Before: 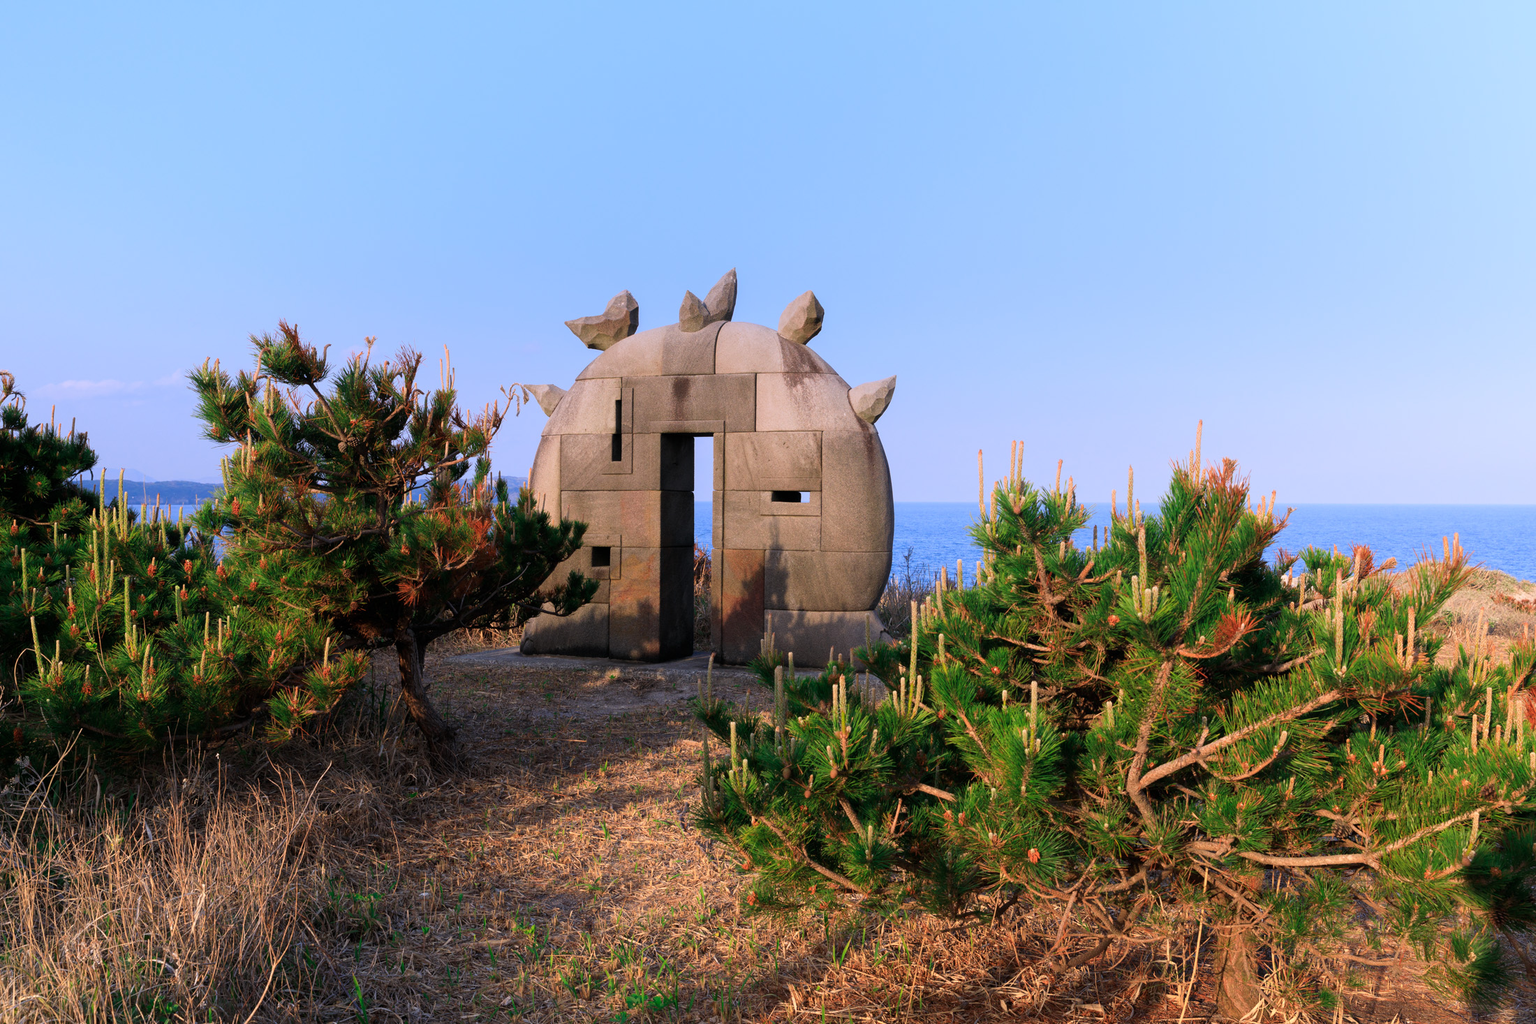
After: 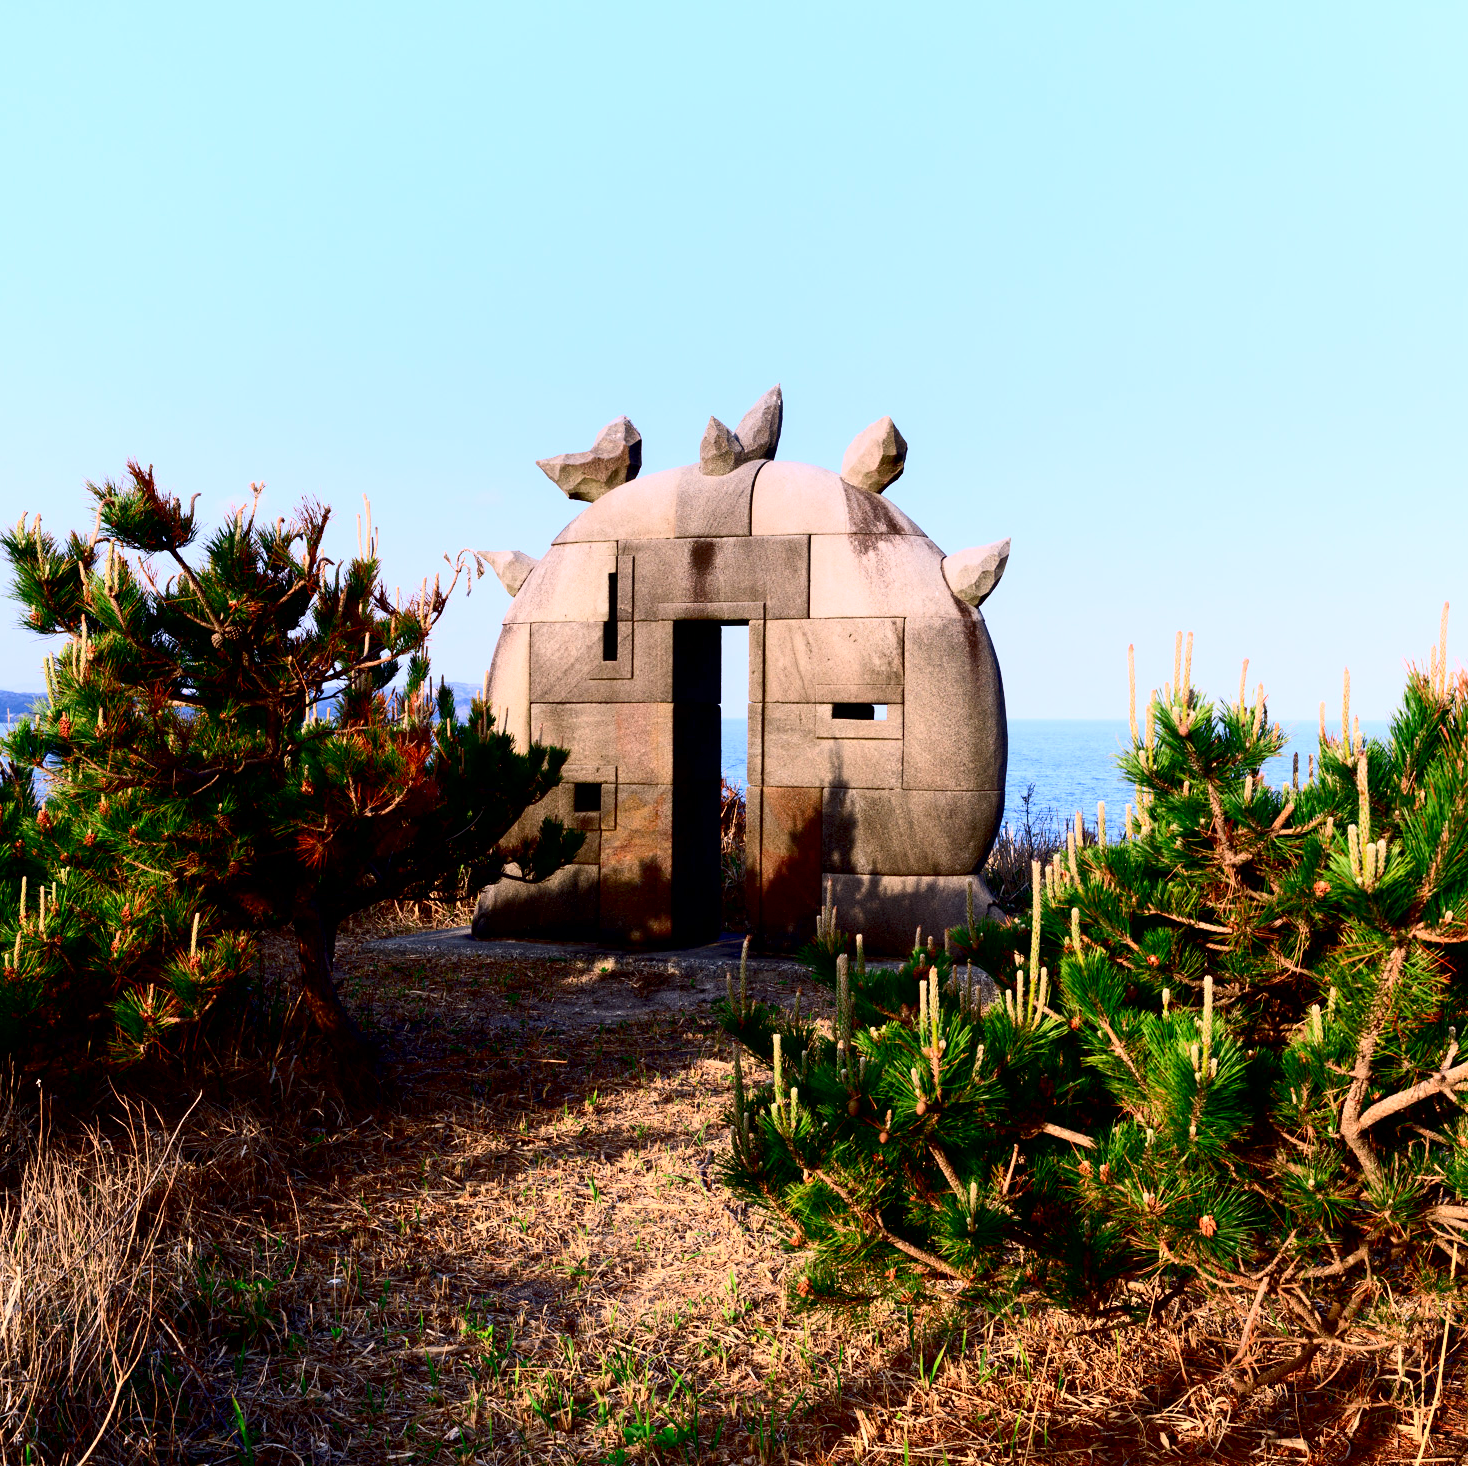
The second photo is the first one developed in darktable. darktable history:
exposure: black level correction 0.025, exposure 0.182 EV, compensate exposure bias true, compensate highlight preservation false
contrast brightness saturation: contrast 0.384, brightness 0.103
crop and rotate: left 12.437%, right 20.819%
